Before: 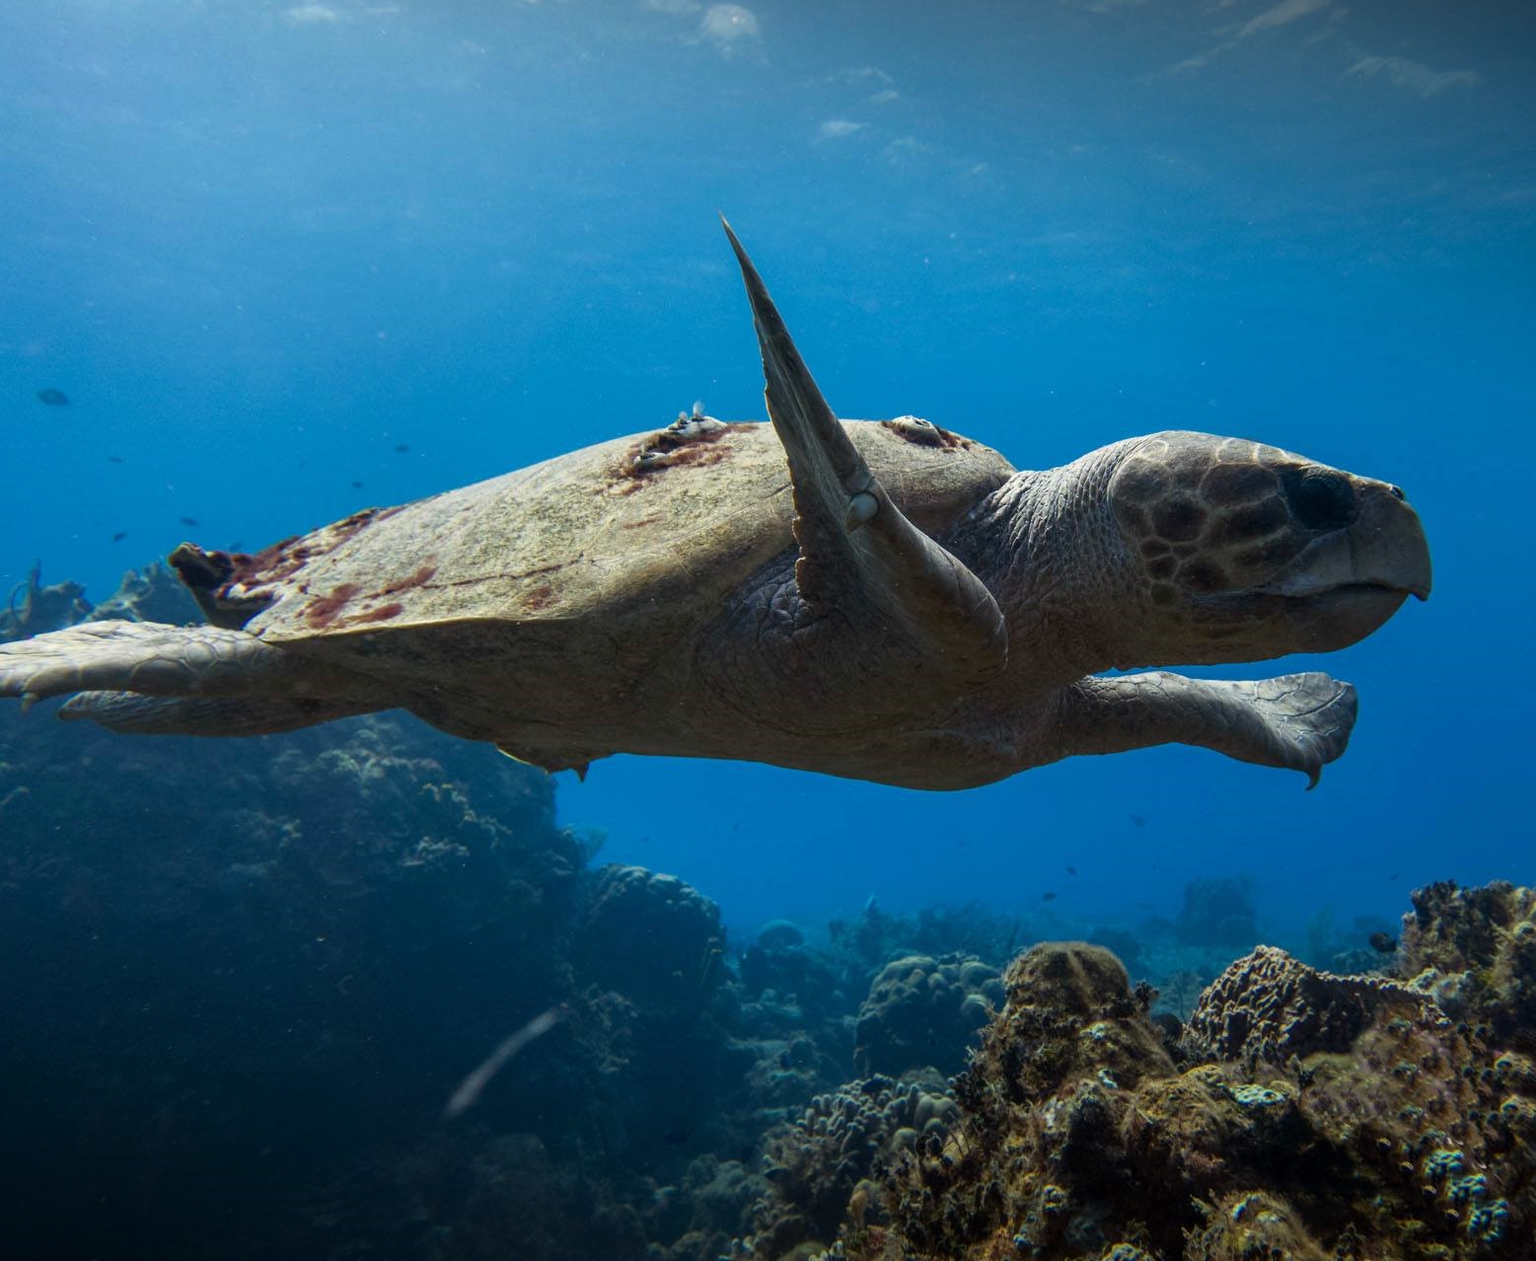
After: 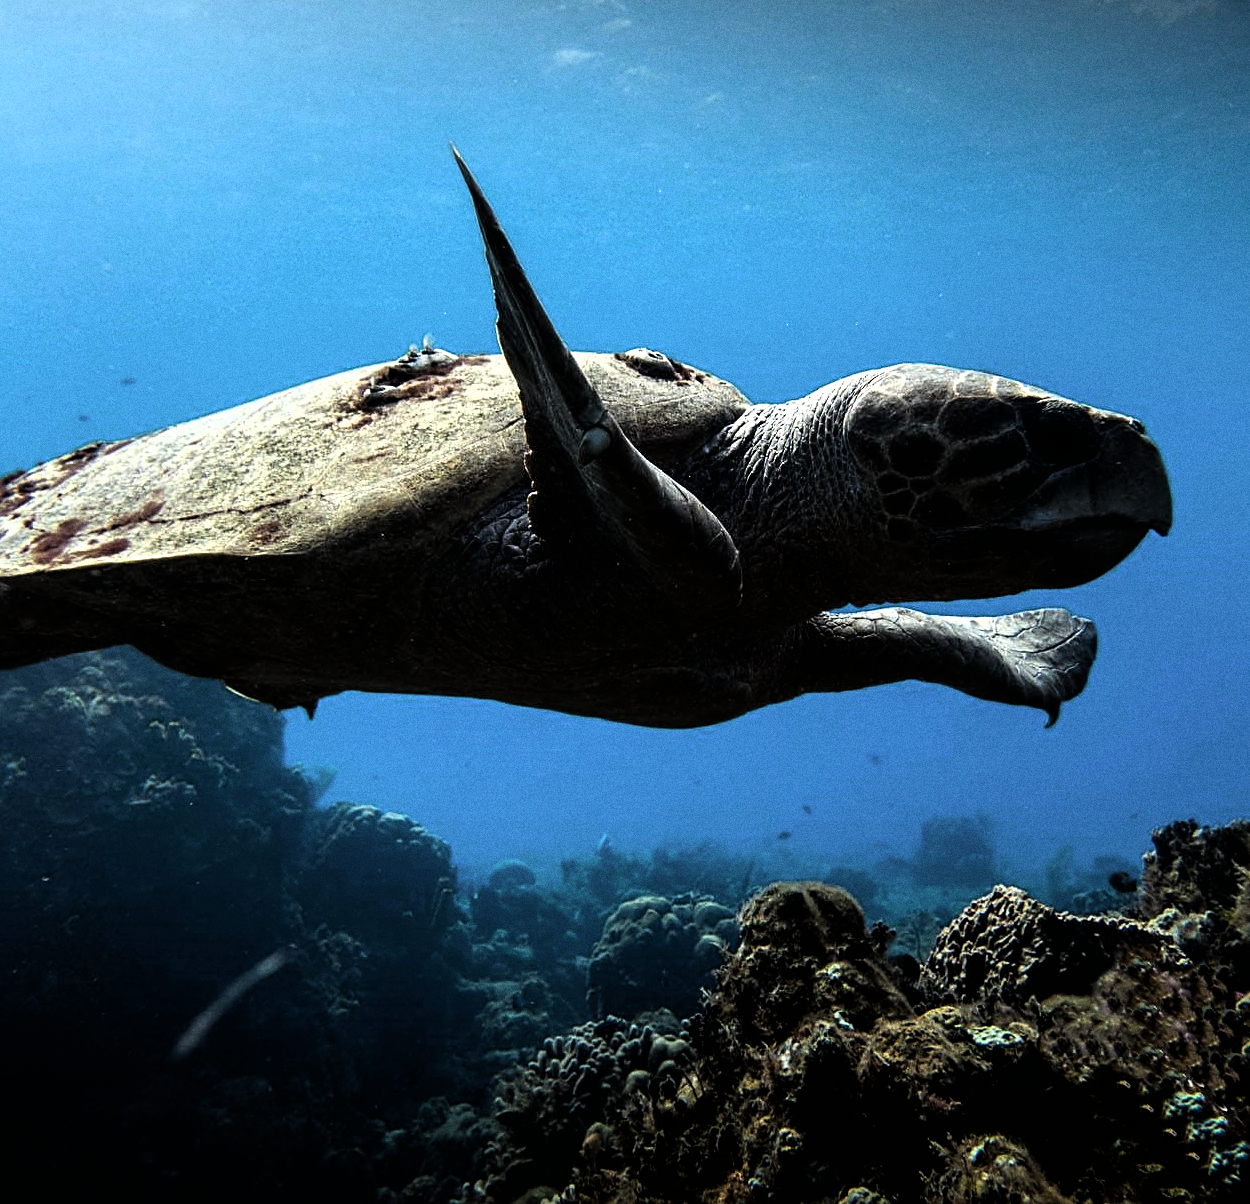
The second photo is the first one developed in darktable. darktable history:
grain: on, module defaults
sharpen: on, module defaults
filmic rgb: black relative exposure -8.2 EV, white relative exposure 2.2 EV, threshold 3 EV, hardness 7.11, latitude 85.74%, contrast 1.696, highlights saturation mix -4%, shadows ↔ highlights balance -2.69%, color science v5 (2021), contrast in shadows safe, contrast in highlights safe, enable highlight reconstruction true
crop and rotate: left 17.959%, top 5.771%, right 1.742%
